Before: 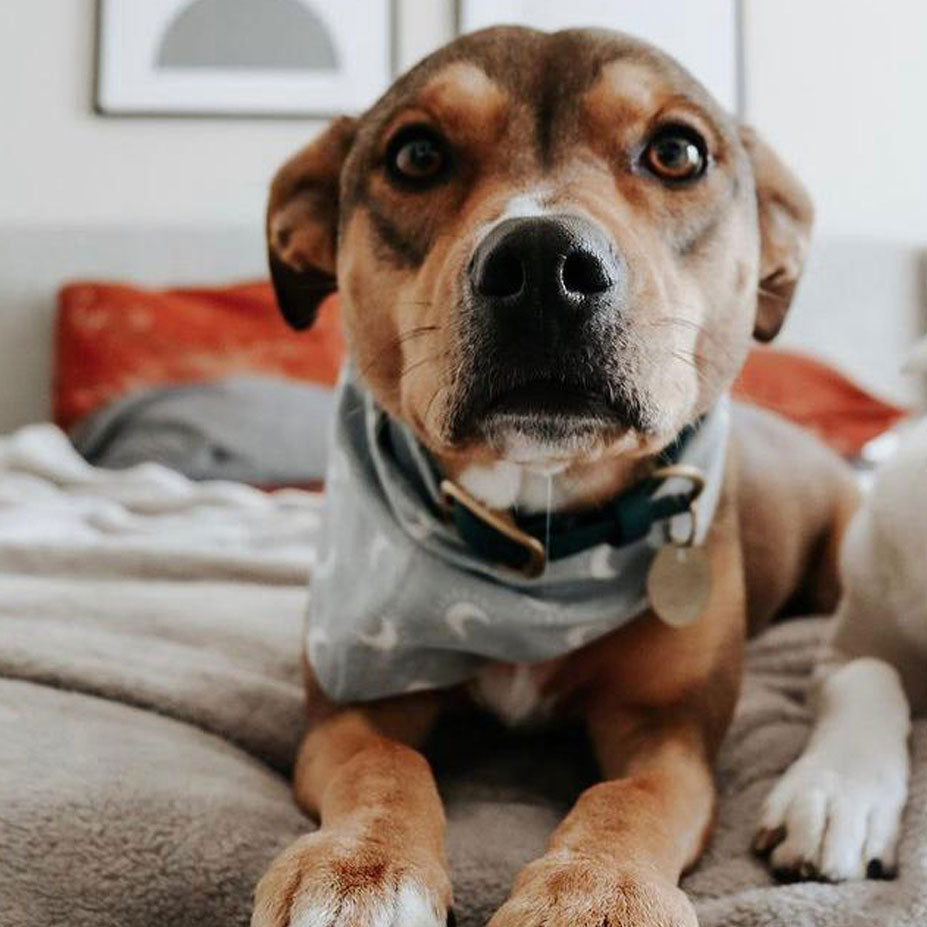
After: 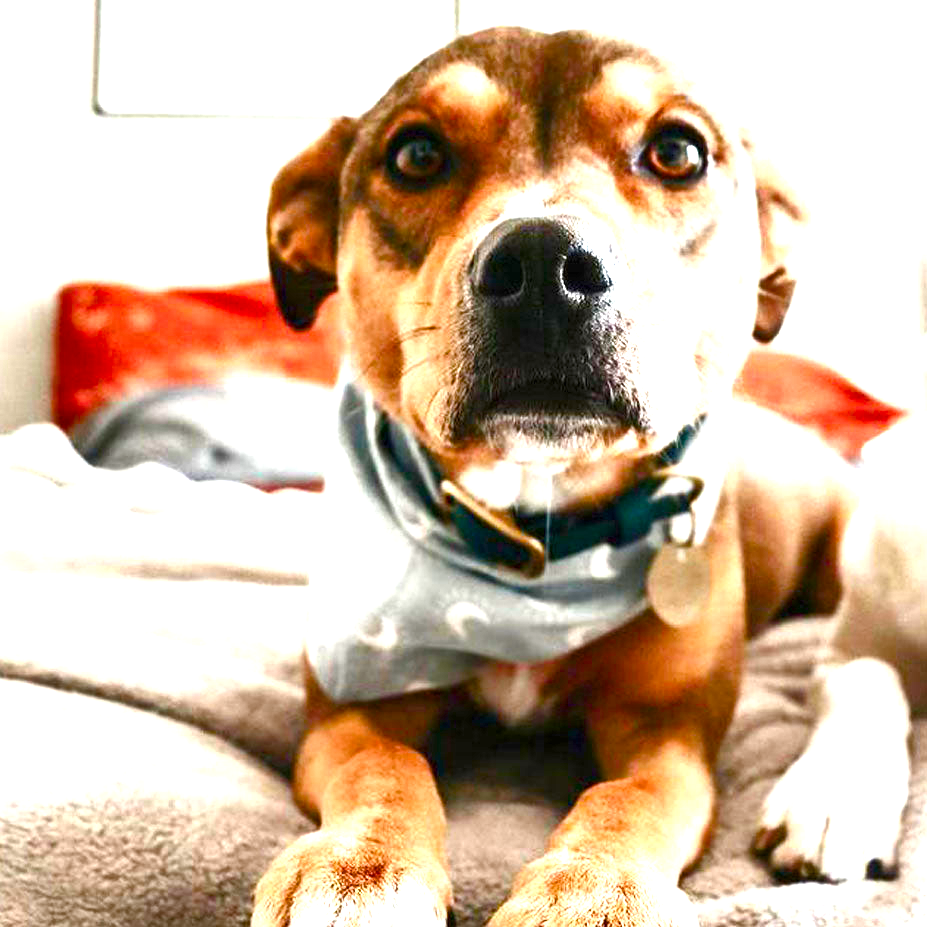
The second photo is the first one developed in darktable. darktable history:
color balance rgb: linear chroma grading › shadows -2.2%, linear chroma grading › highlights -15%, linear chroma grading › global chroma -10%, linear chroma grading › mid-tones -10%, perceptual saturation grading › global saturation 45%, perceptual saturation grading › highlights -50%, perceptual saturation grading › shadows 30%, perceptual brilliance grading › global brilliance 18%, global vibrance 45%
shadows and highlights: shadows 20.55, highlights -20.99, soften with gaussian
exposure: black level correction 0, exposure 1.2 EV, compensate highlight preservation false
